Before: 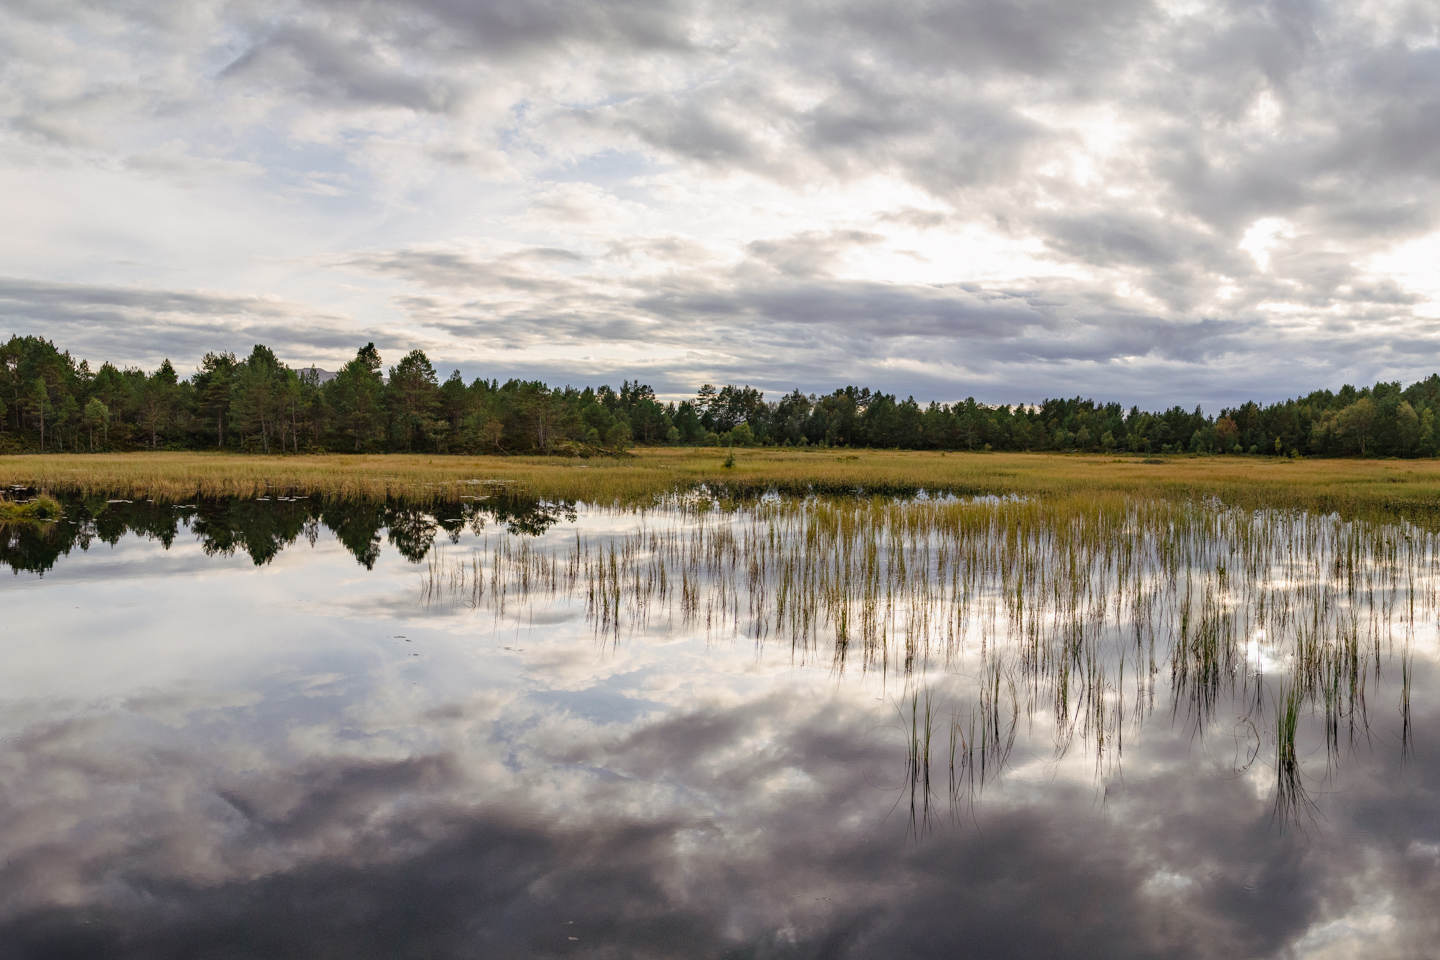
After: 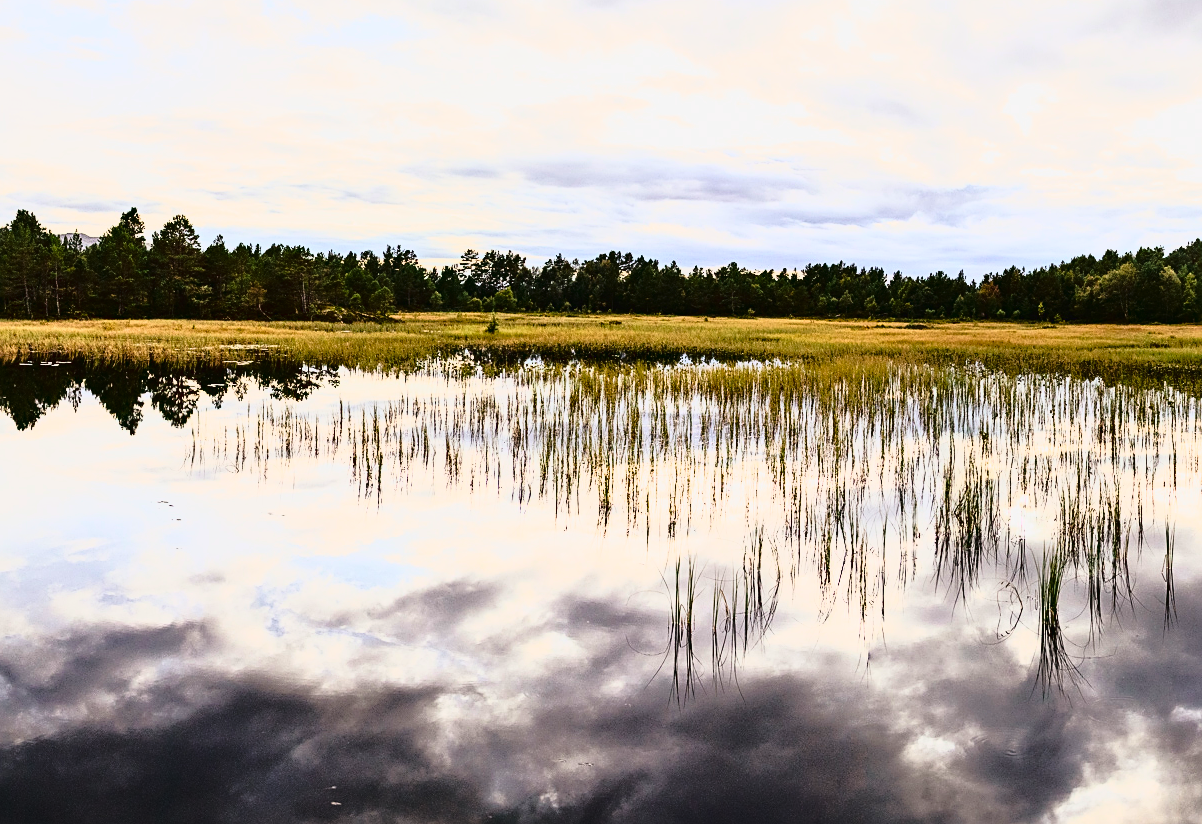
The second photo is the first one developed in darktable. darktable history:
sharpen: on, module defaults
contrast brightness saturation: contrast 0.405, brightness 0.107, saturation 0.214
crop: left 16.482%, top 14.066%
tone curve: curves: ch0 [(0, 0.015) (0.091, 0.055) (0.184, 0.159) (0.304, 0.382) (0.492, 0.579) (0.628, 0.755) (0.832, 0.932) (0.984, 0.963)]; ch1 [(0, 0) (0.34, 0.235) (0.46, 0.46) (0.515, 0.502) (0.553, 0.567) (0.764, 0.815) (1, 1)]; ch2 [(0, 0) (0.44, 0.458) (0.479, 0.492) (0.524, 0.507) (0.557, 0.567) (0.673, 0.699) (1, 1)], color space Lab, linked channels, preserve colors none
